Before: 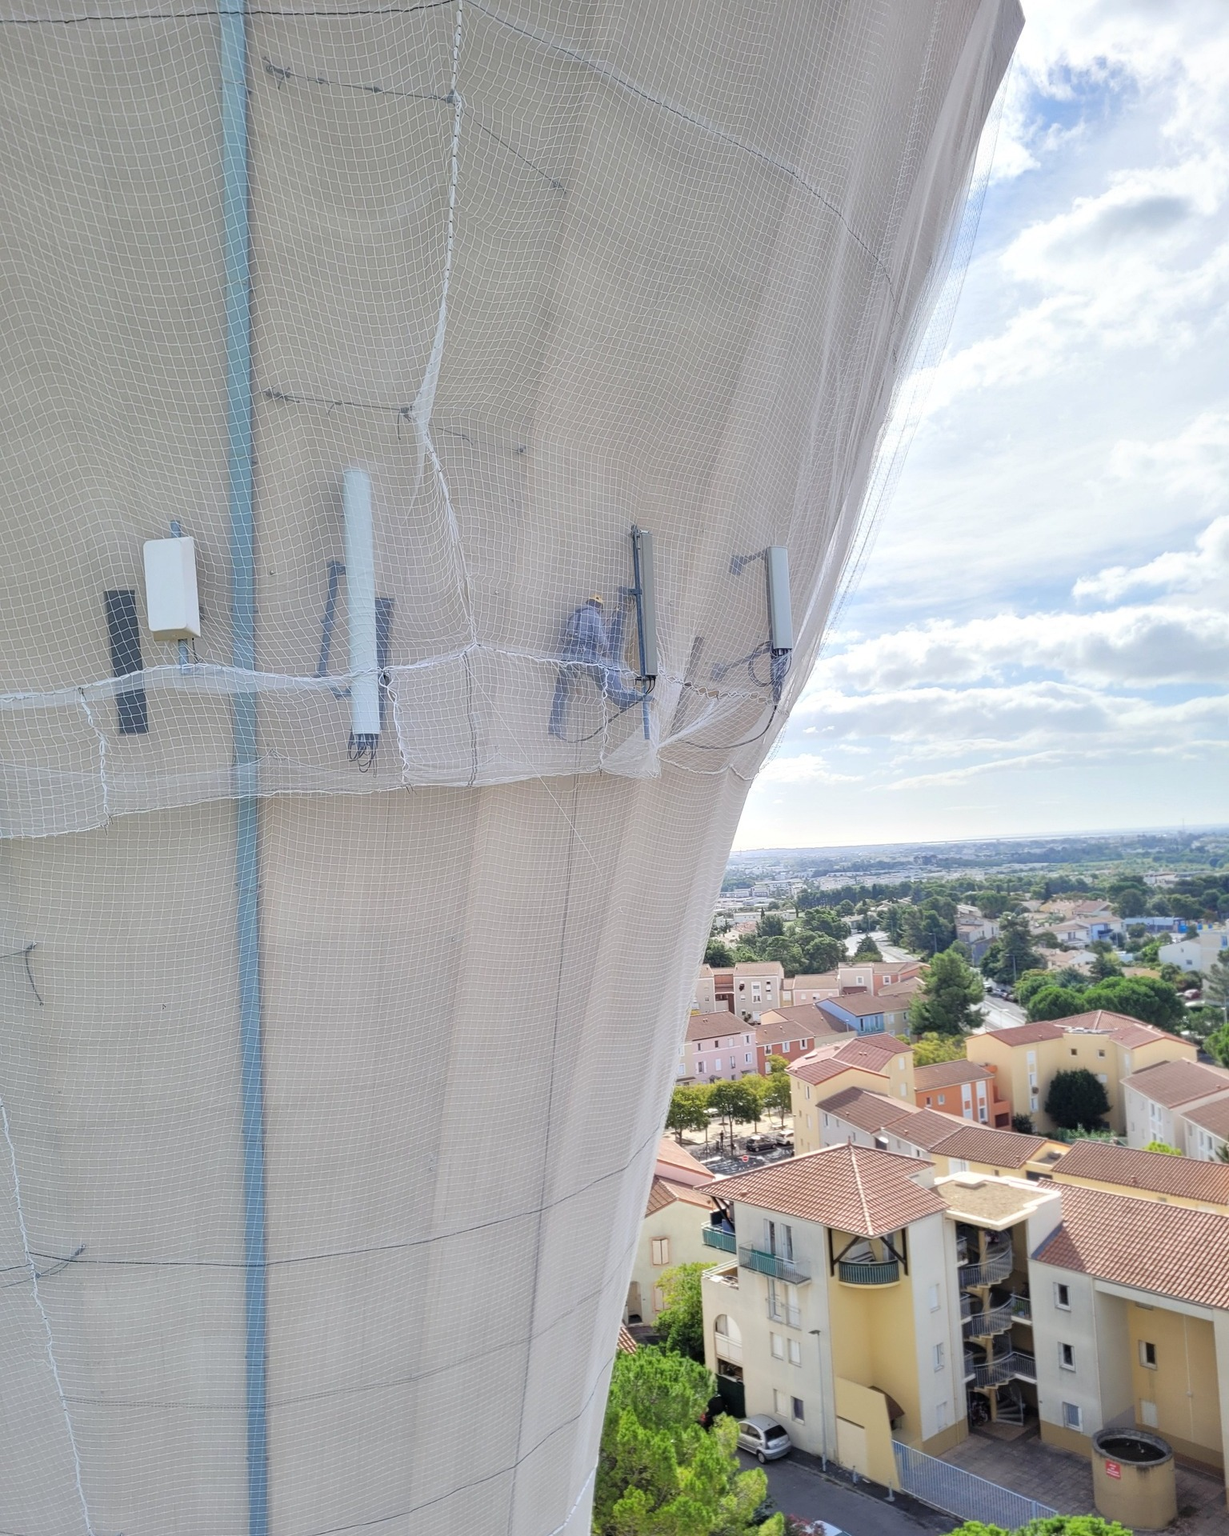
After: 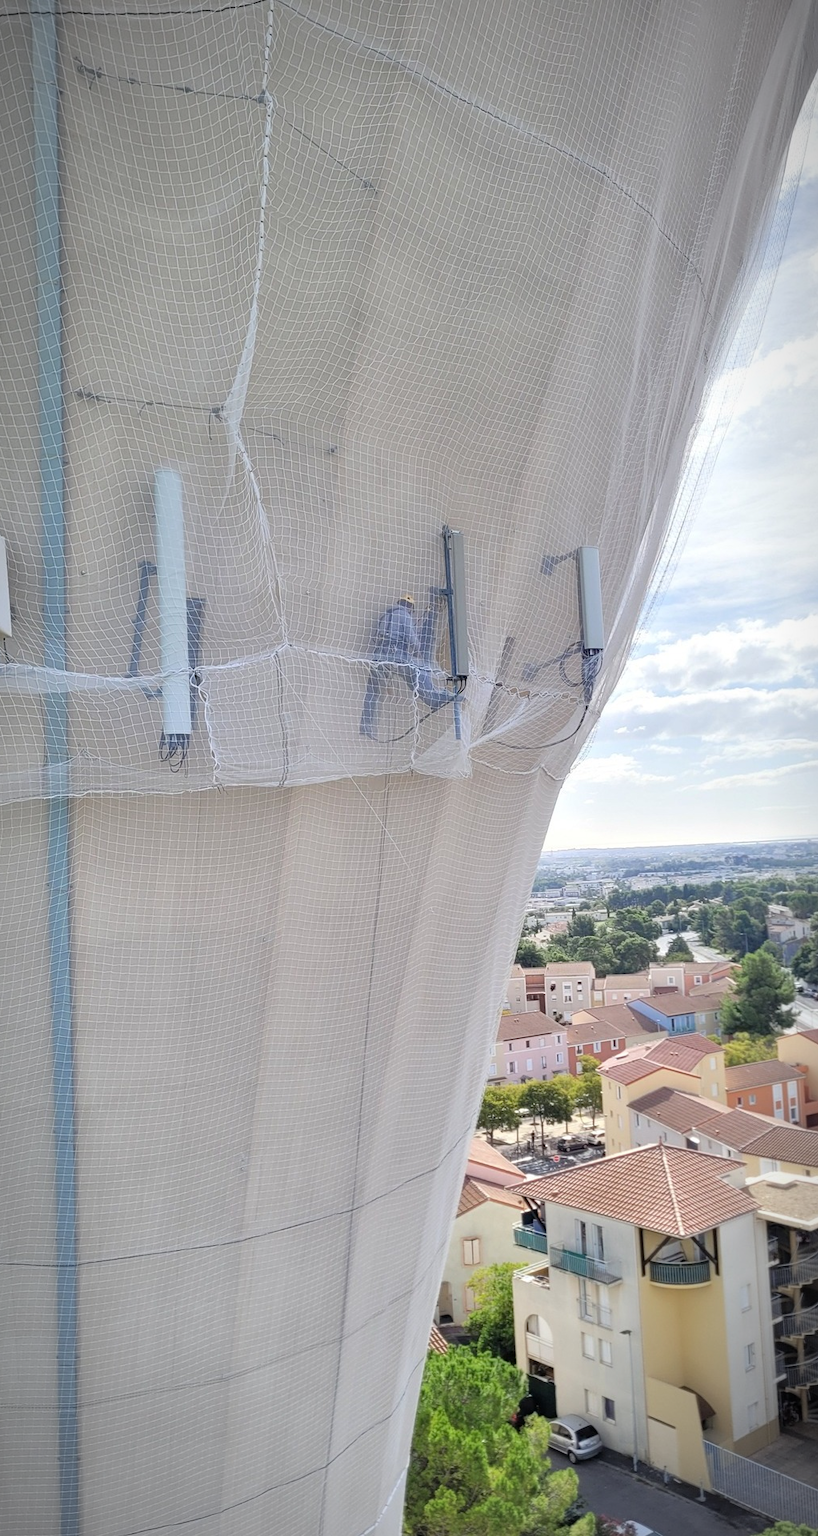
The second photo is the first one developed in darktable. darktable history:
crop: left 15.419%, right 17.914%
vignetting: fall-off start 87%, automatic ratio true
